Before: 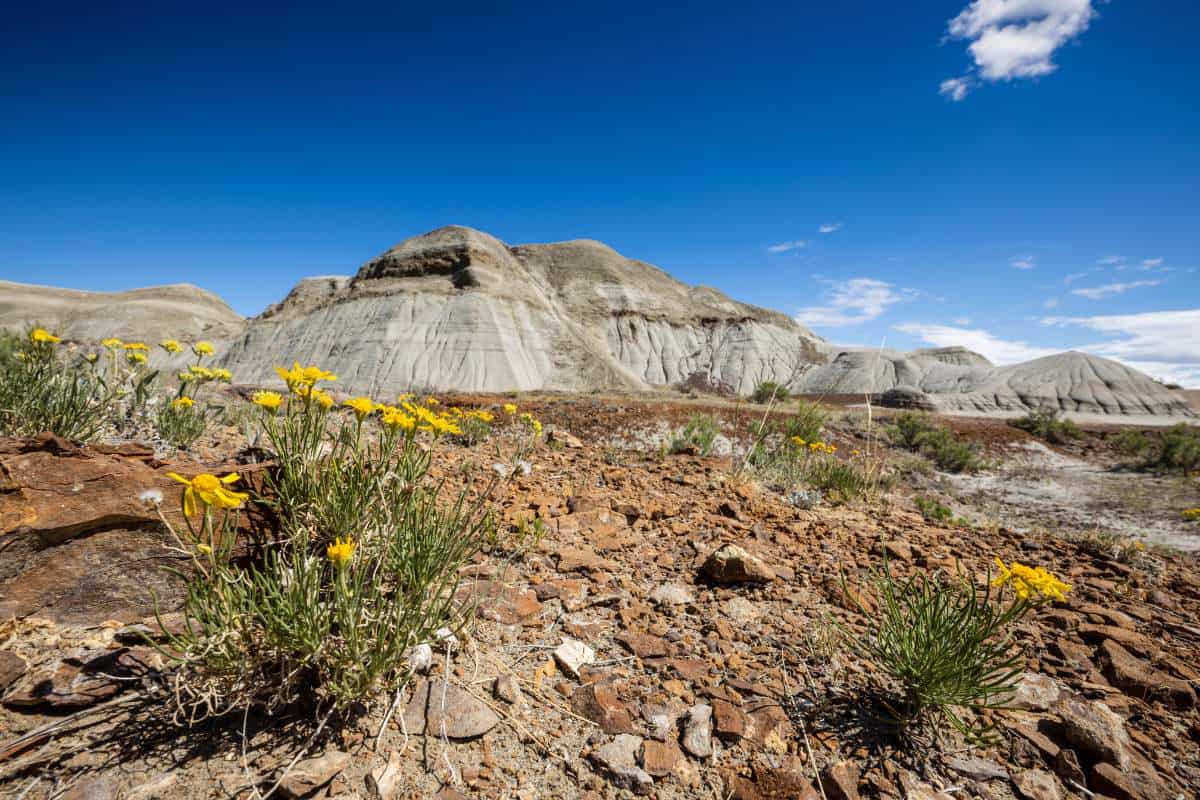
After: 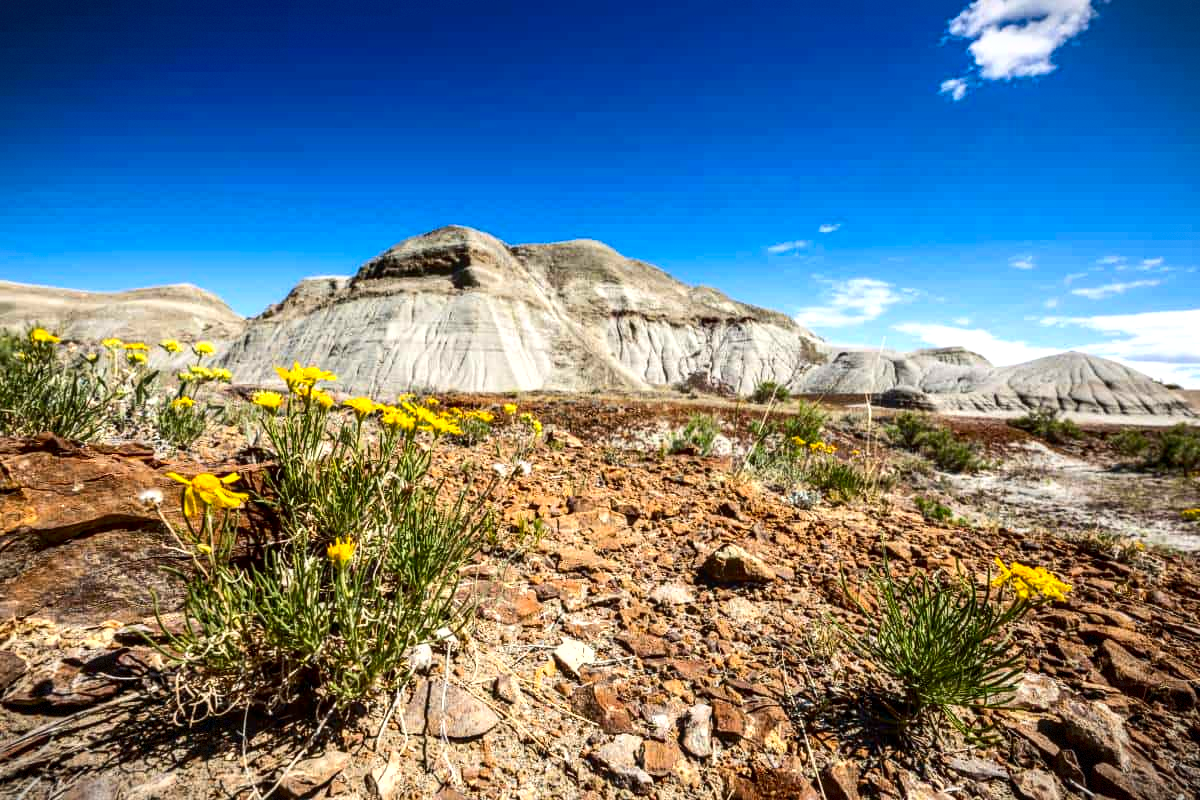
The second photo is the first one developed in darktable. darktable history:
vignetting: fall-off start 100%, brightness -0.406, saturation -0.3, width/height ratio 1.324, dithering 8-bit output, unbound false
contrast brightness saturation: contrast 0.19, brightness -0.11, saturation 0.21
local contrast: on, module defaults
exposure: black level correction 0, exposure 0.5 EV, compensate exposure bias true, compensate highlight preservation false
tone curve: color space Lab, linked channels, preserve colors none
tone equalizer: on, module defaults
shadows and highlights: radius 125.46, shadows 21.19, highlights -21.19, low approximation 0.01
